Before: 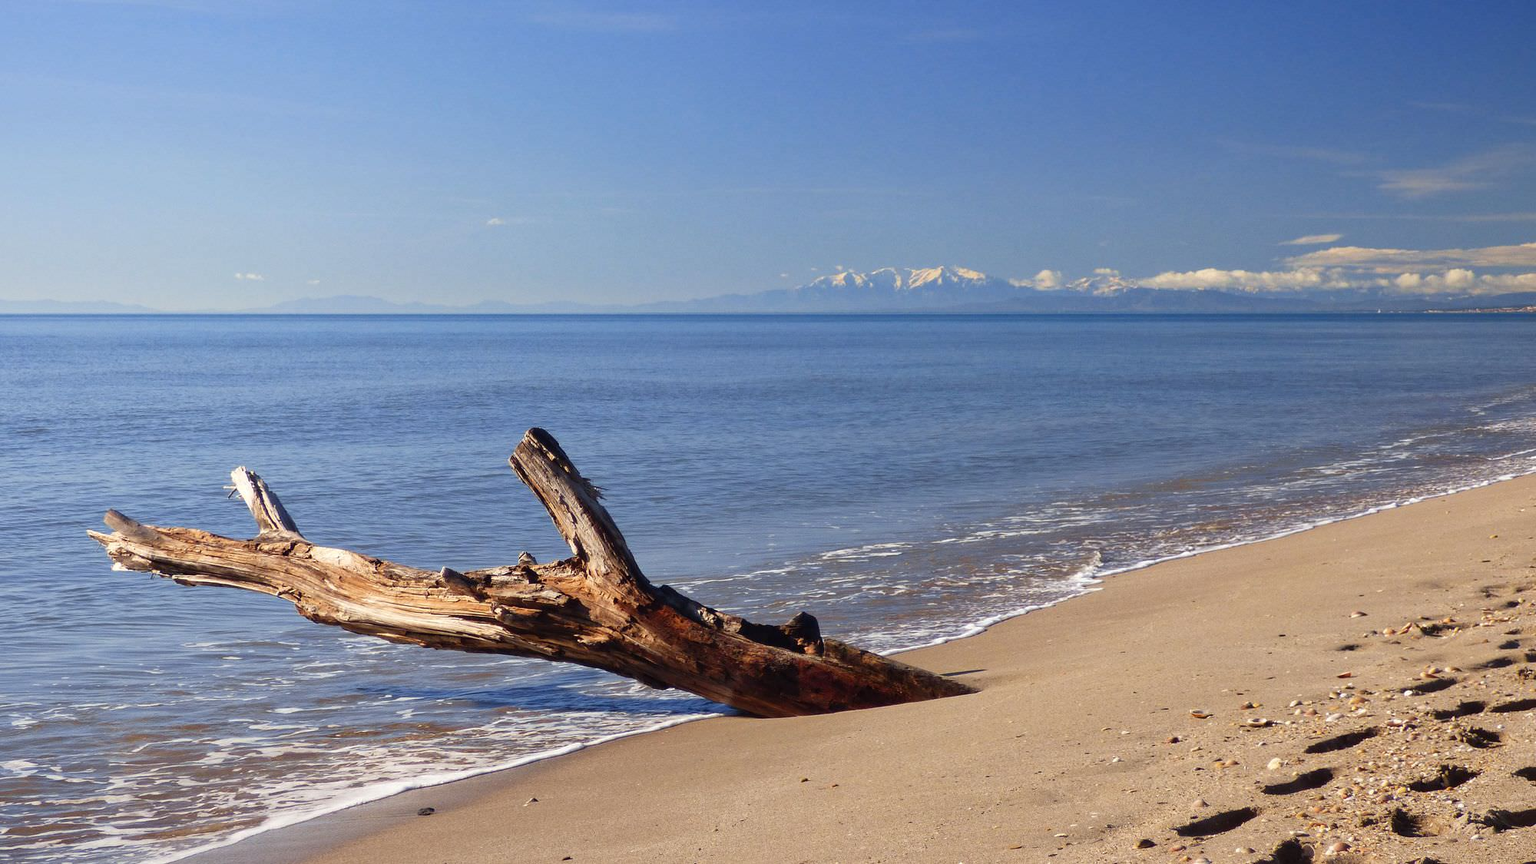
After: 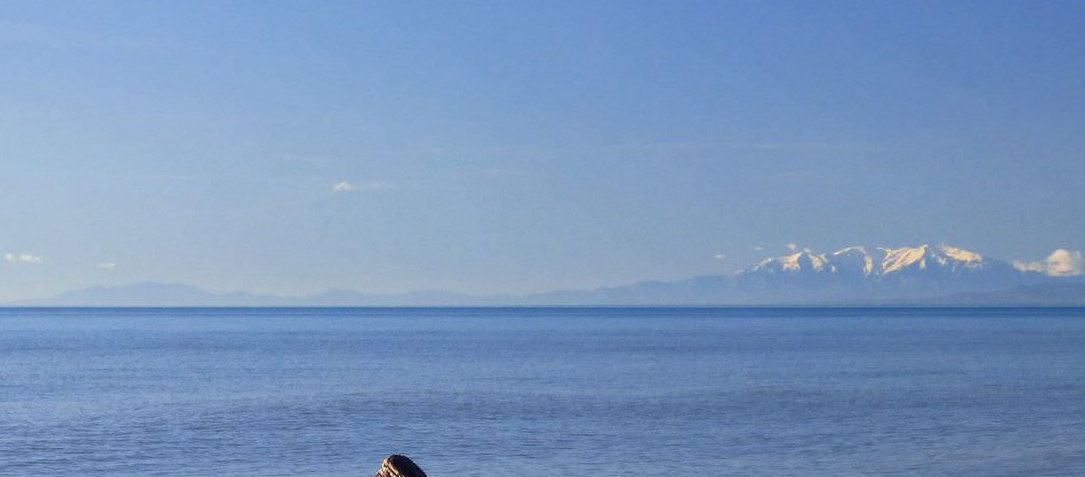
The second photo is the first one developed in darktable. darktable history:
crop: left 15.098%, top 9.107%, right 30.639%, bottom 48.434%
